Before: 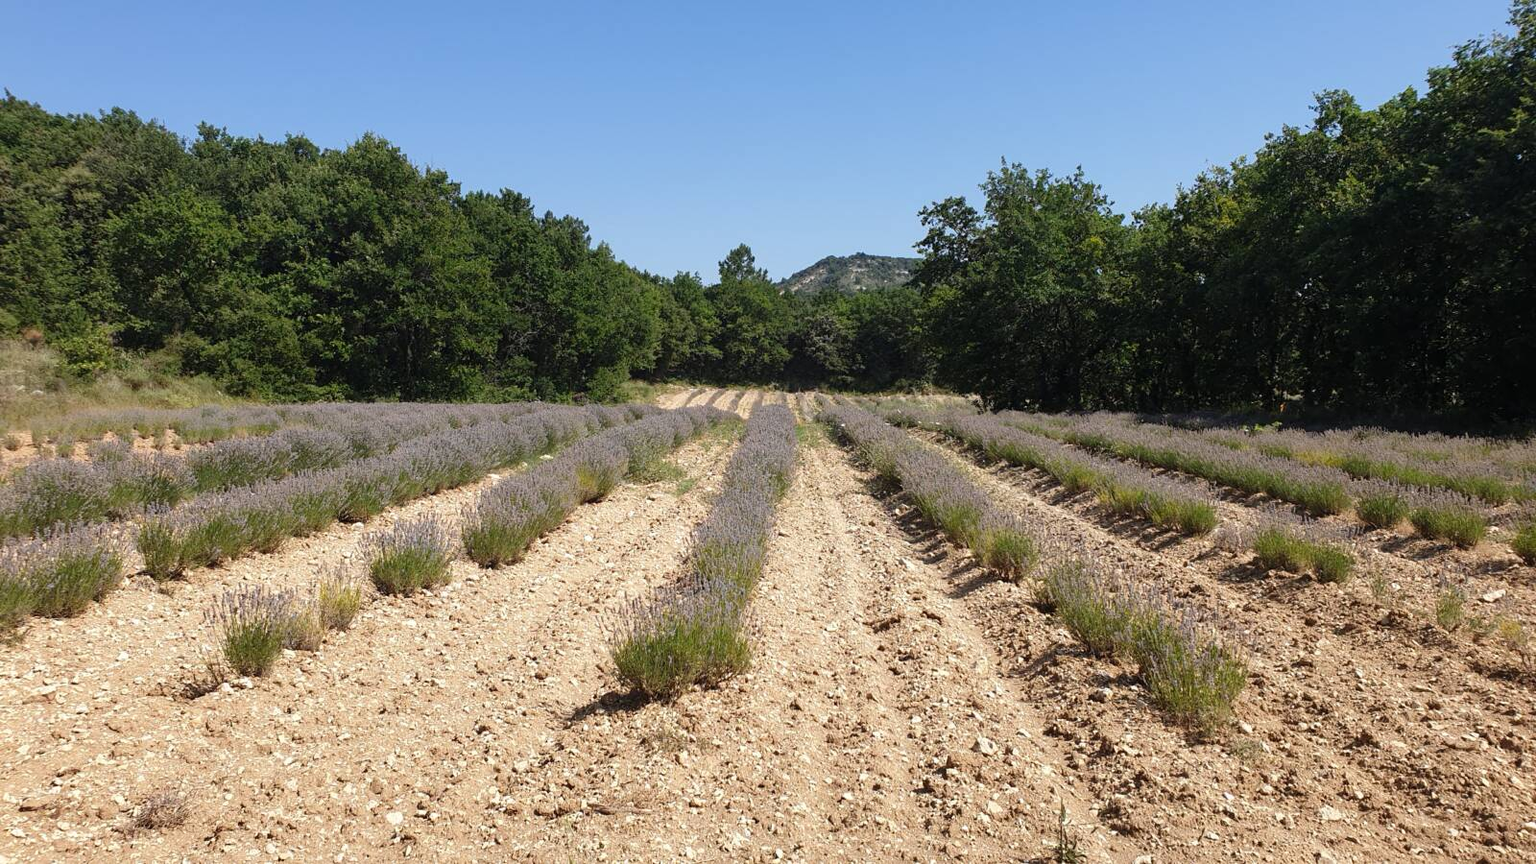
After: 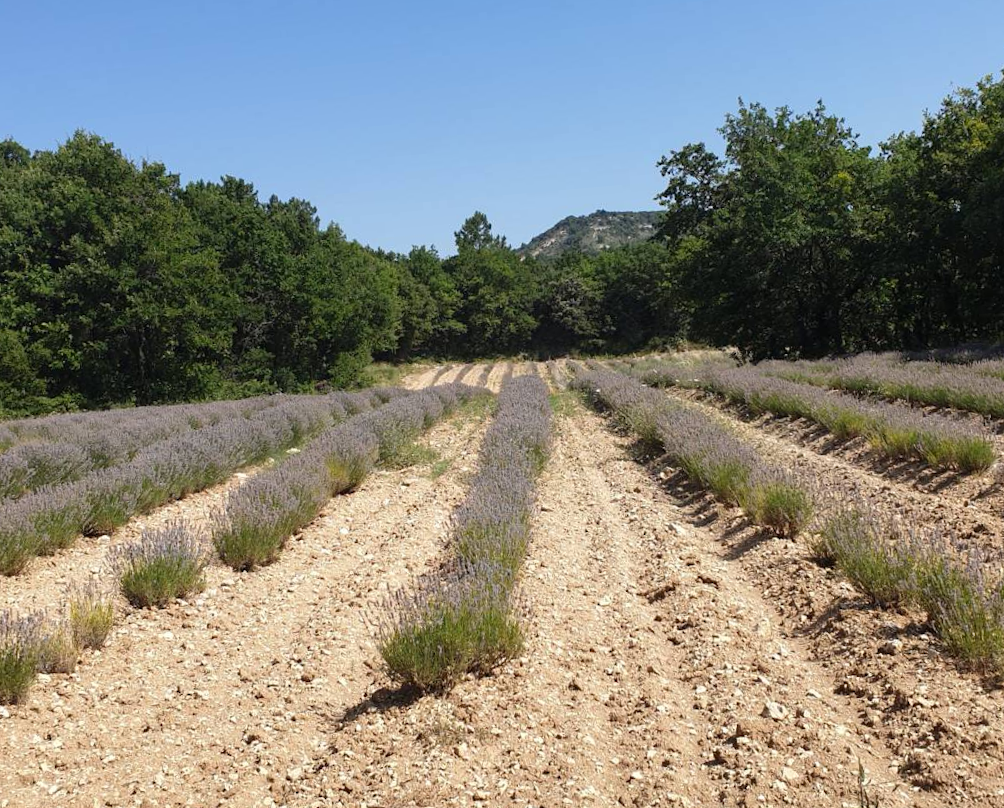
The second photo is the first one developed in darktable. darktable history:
rotate and perspective: rotation -5°, crop left 0.05, crop right 0.952, crop top 0.11, crop bottom 0.89
crop: left 15.419%, right 17.914%
